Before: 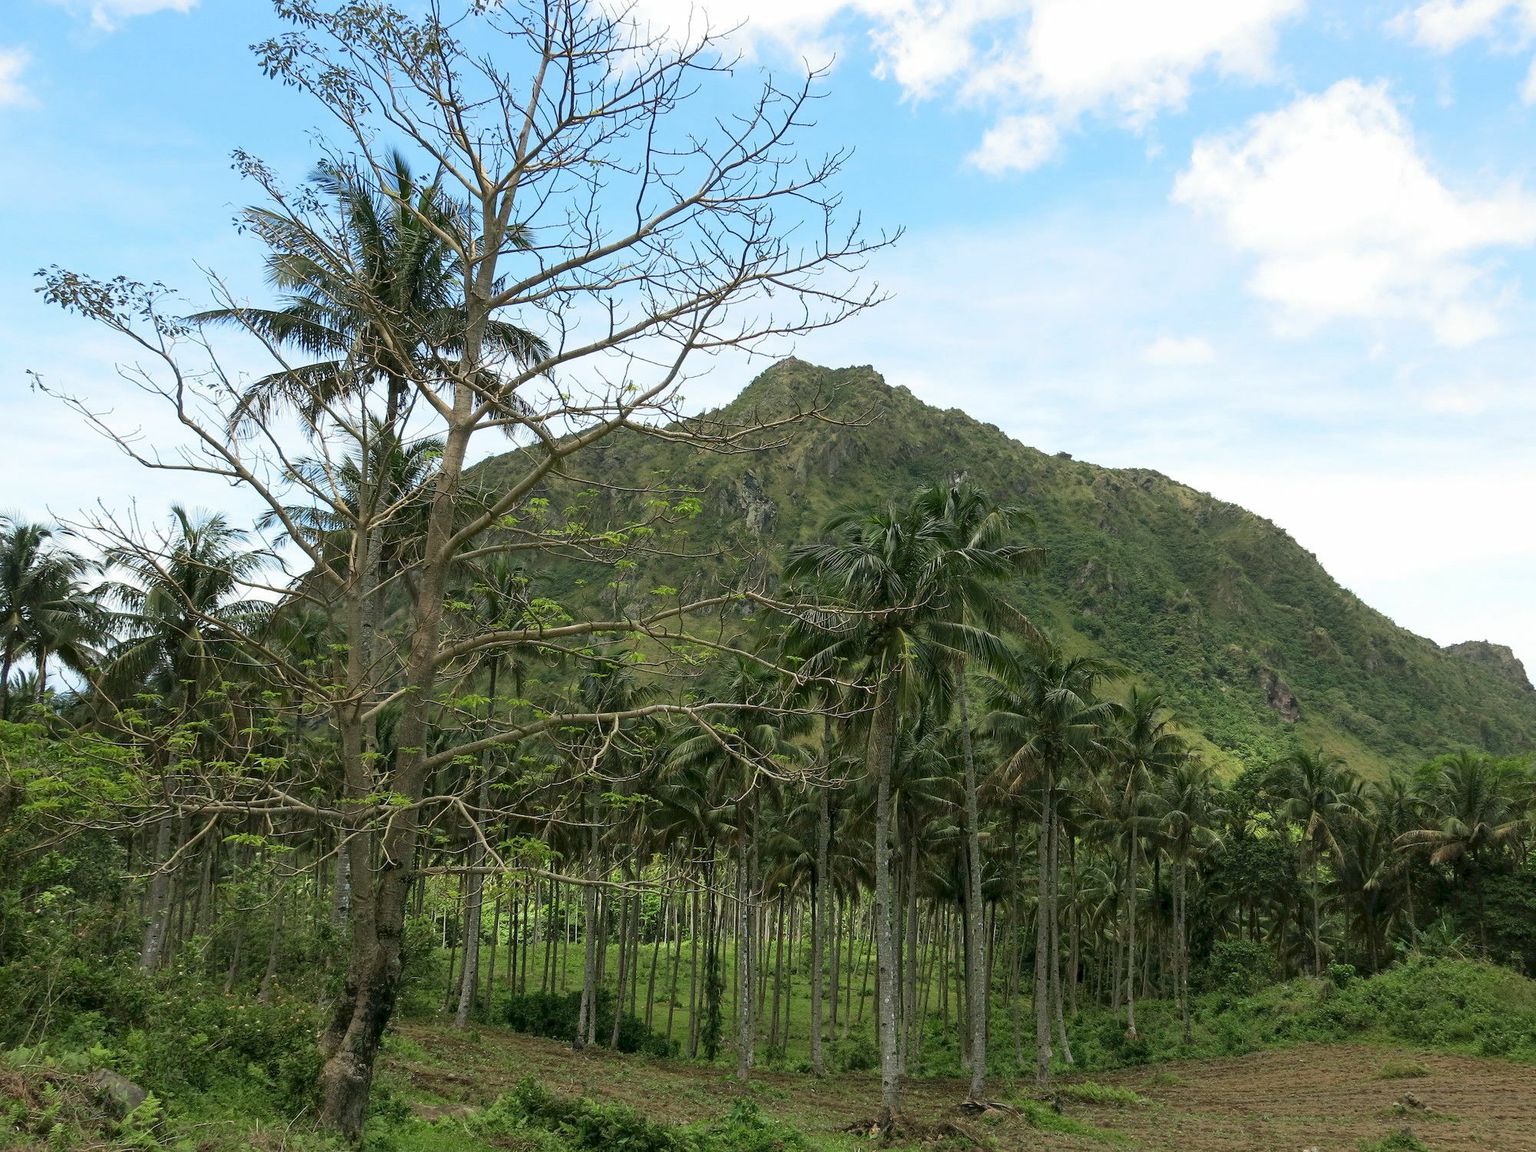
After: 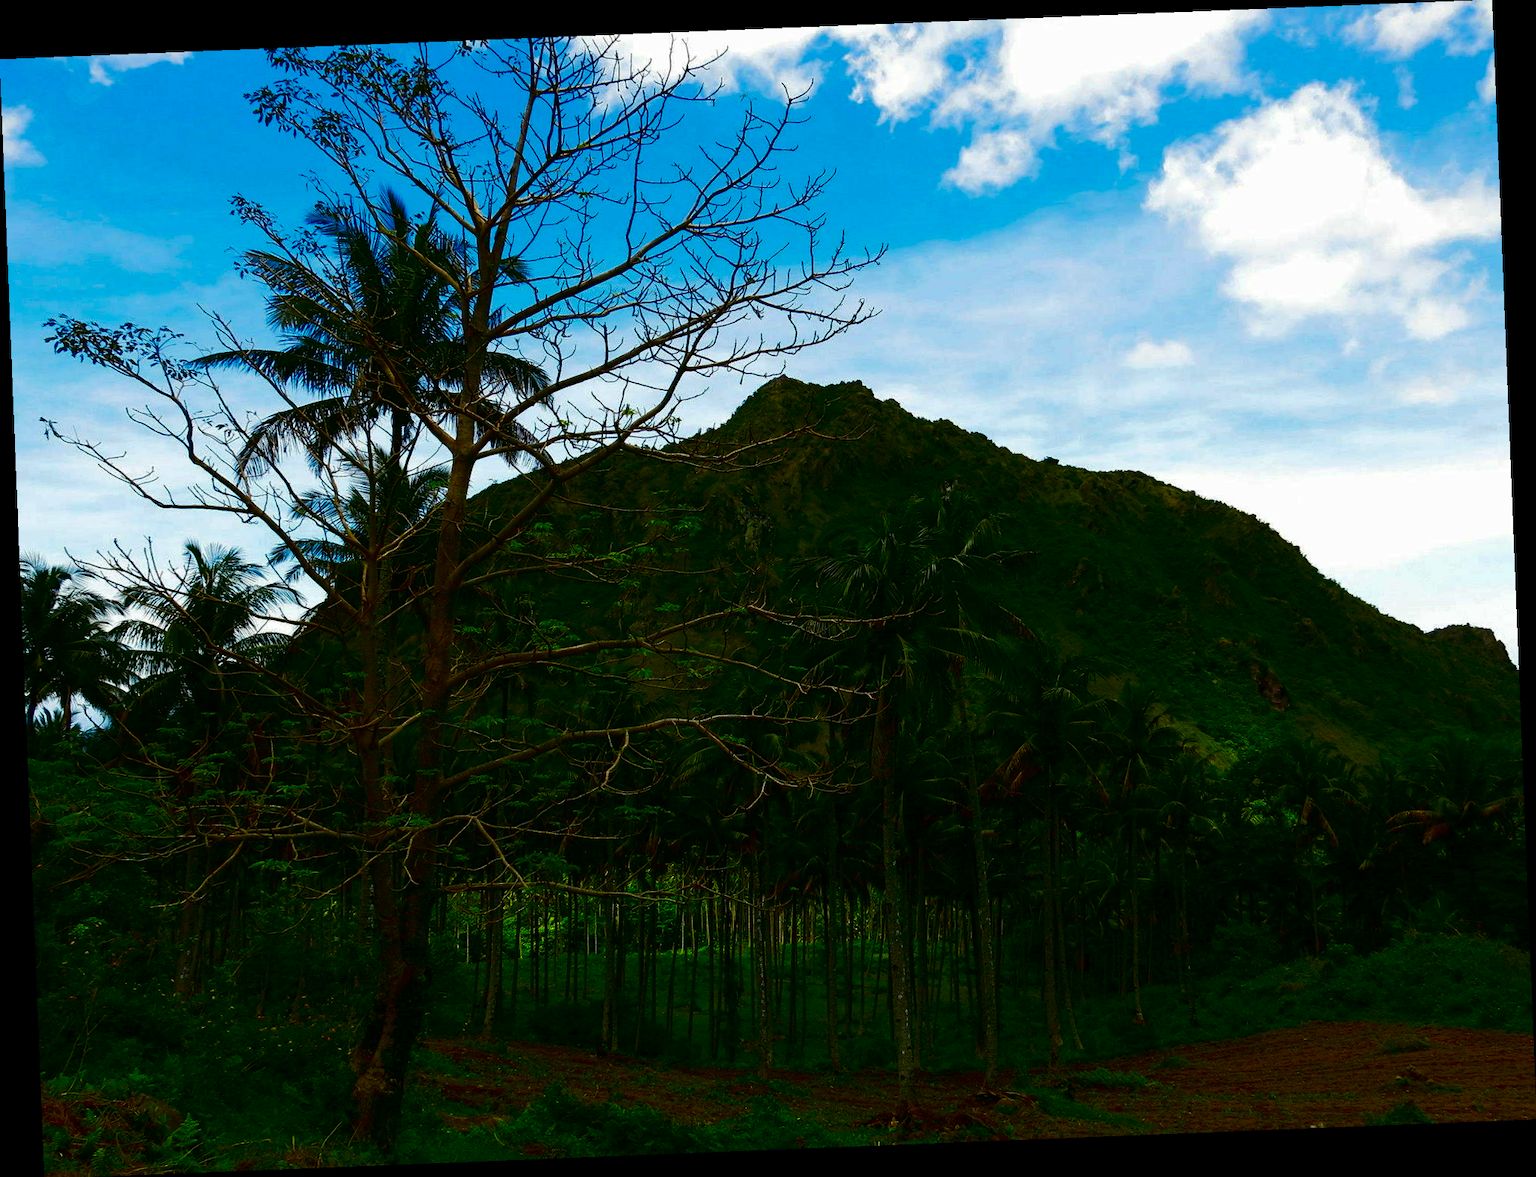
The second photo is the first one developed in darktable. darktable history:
contrast brightness saturation: brightness -1, saturation 1
rotate and perspective: rotation -2.29°, automatic cropping off
